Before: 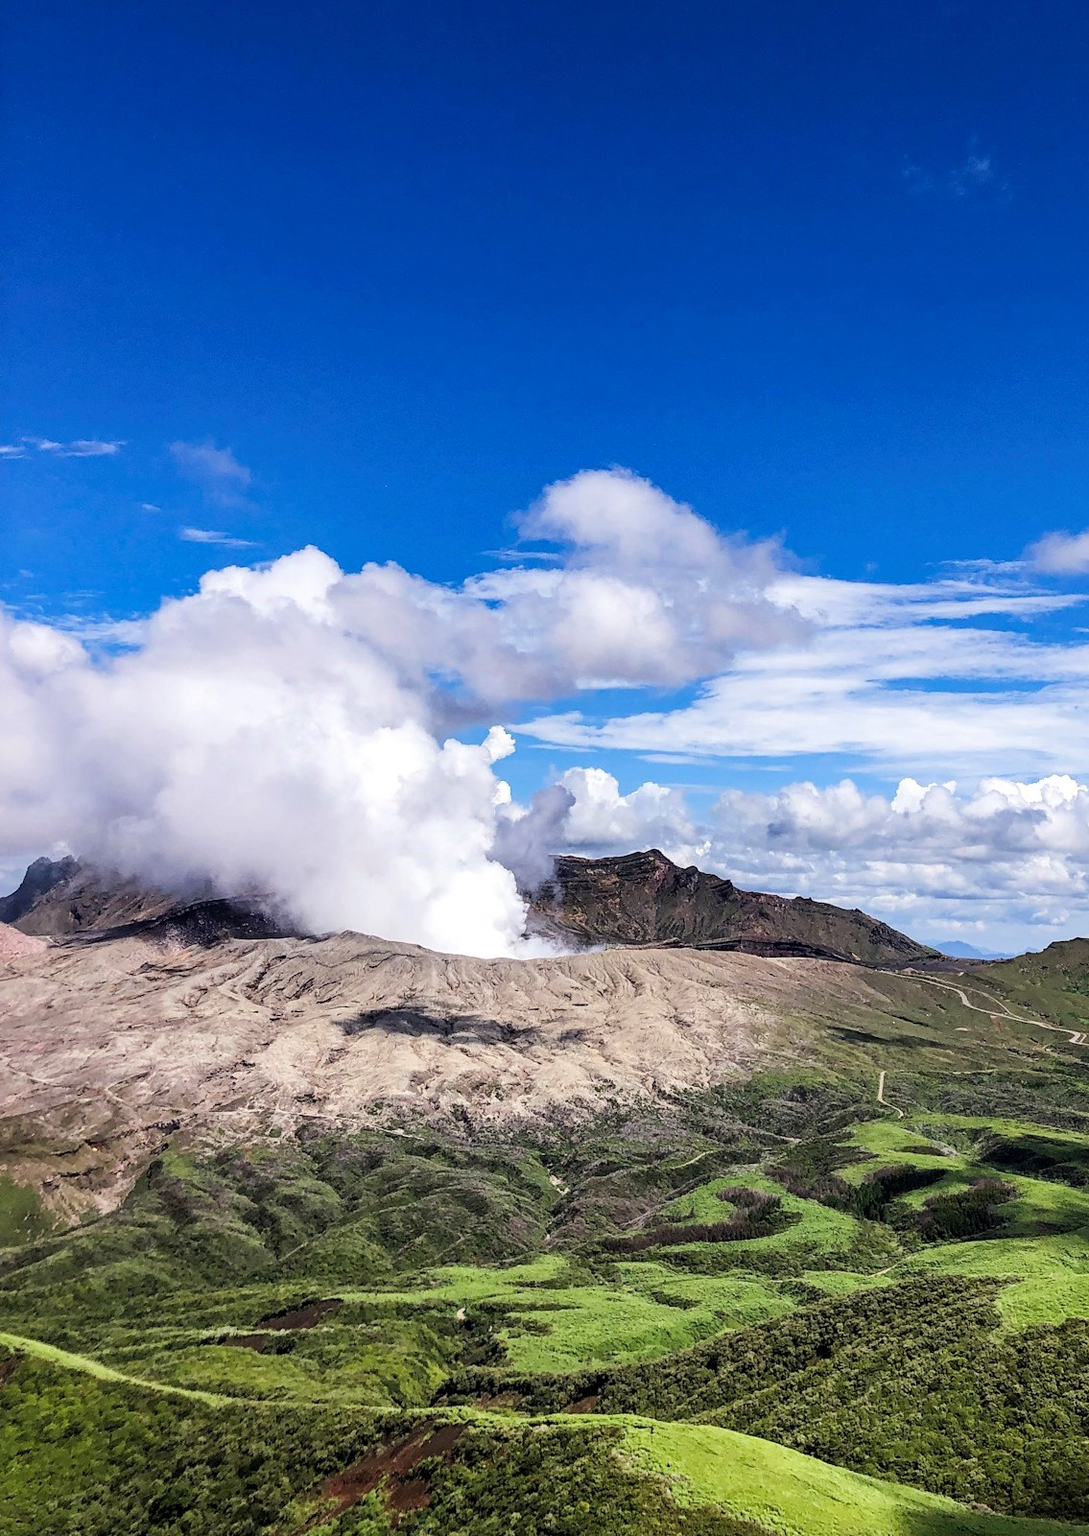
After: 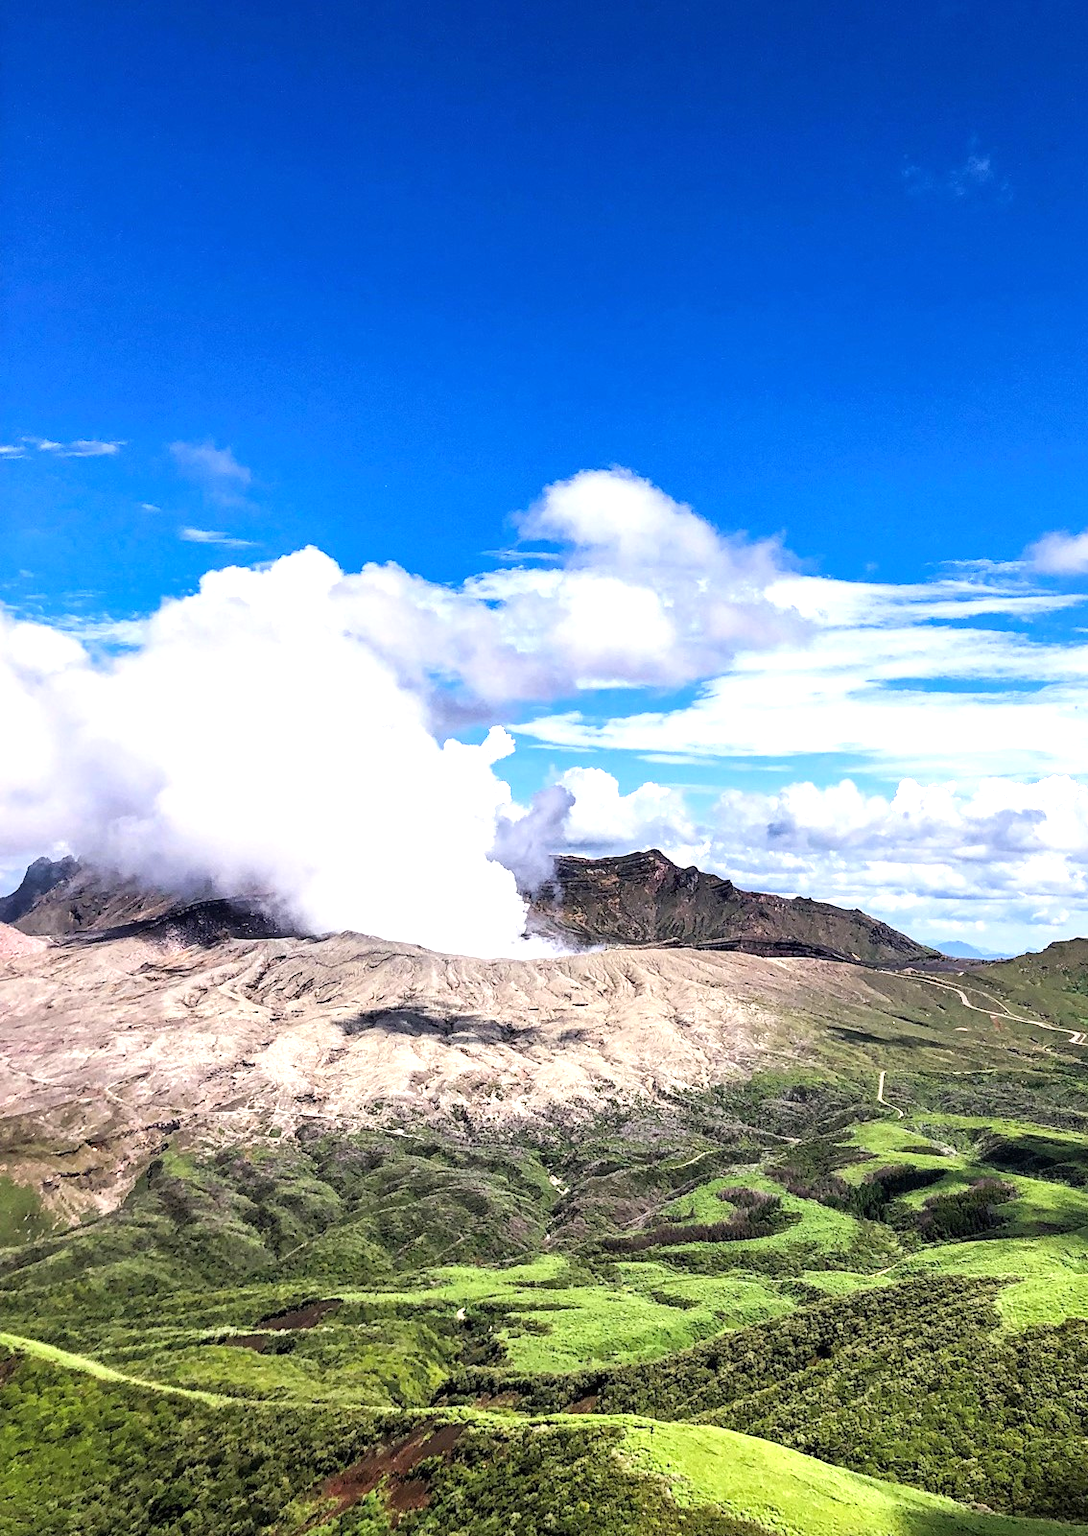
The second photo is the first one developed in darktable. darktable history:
tone equalizer: on, module defaults
exposure: black level correction 0, exposure 0.7 EV, compensate highlight preservation false
